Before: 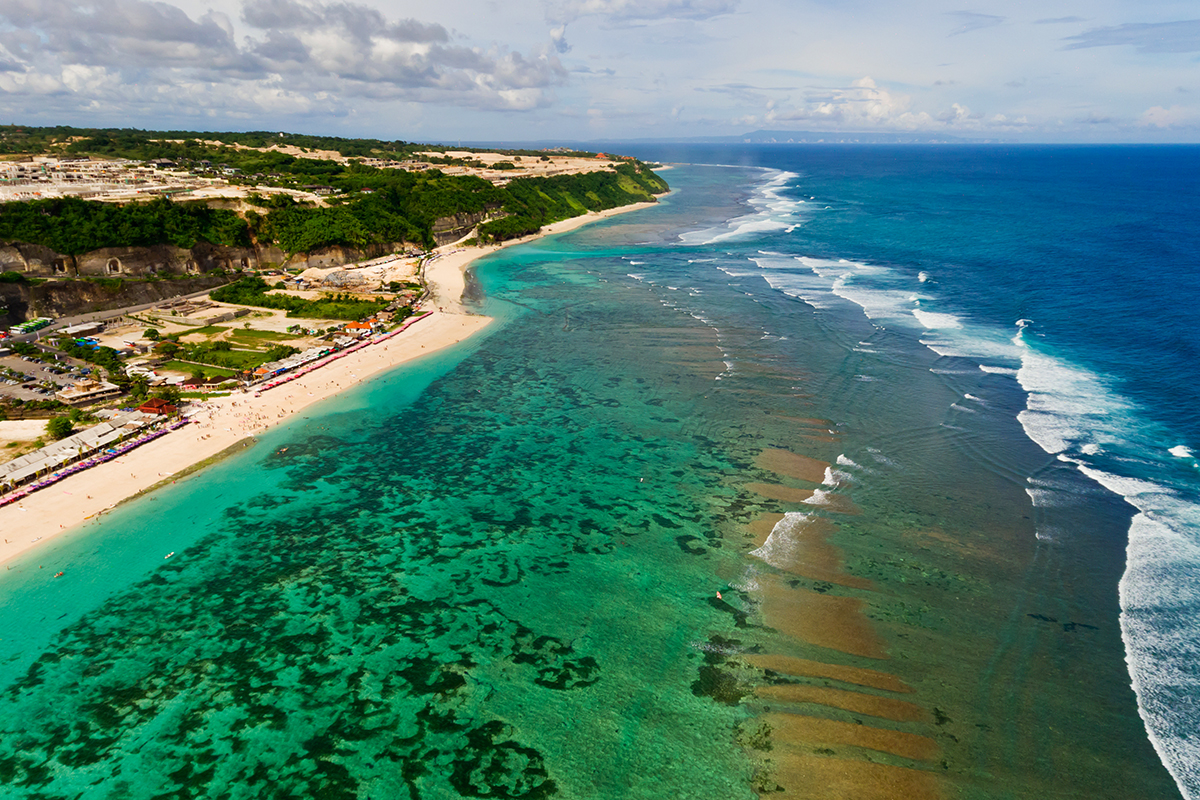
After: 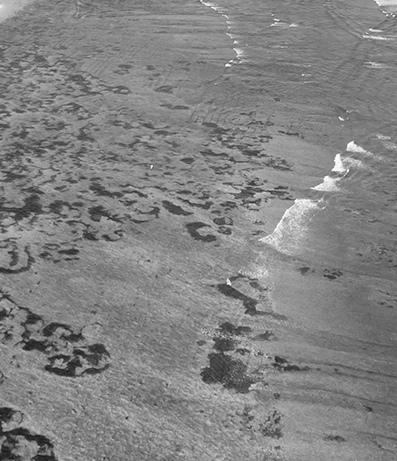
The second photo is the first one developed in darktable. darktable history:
contrast brightness saturation: contrast 0.14, brightness 0.21
crop: left 40.878%, top 39.176%, right 25.993%, bottom 3.081%
shadows and highlights: shadows 12, white point adjustment 1.2, soften with gaussian
monochrome: on, module defaults
